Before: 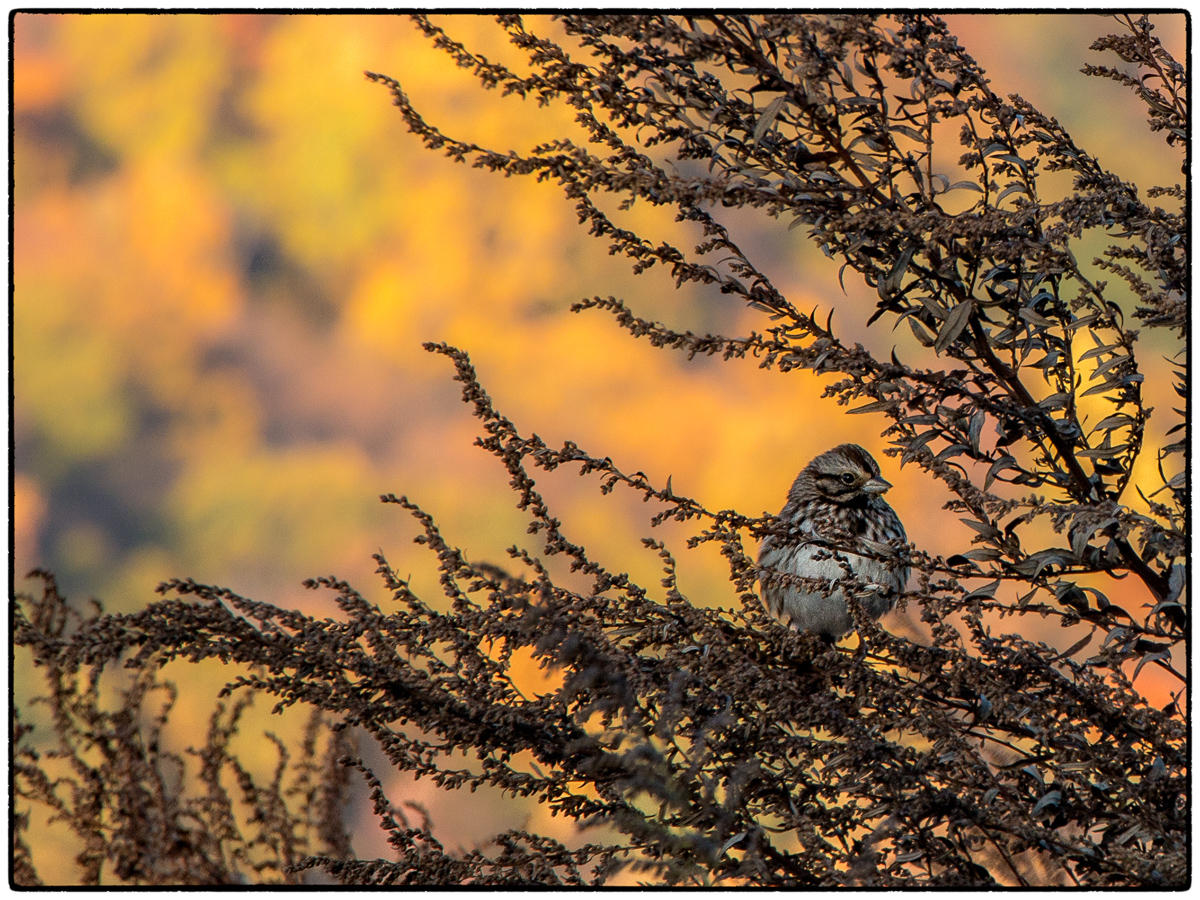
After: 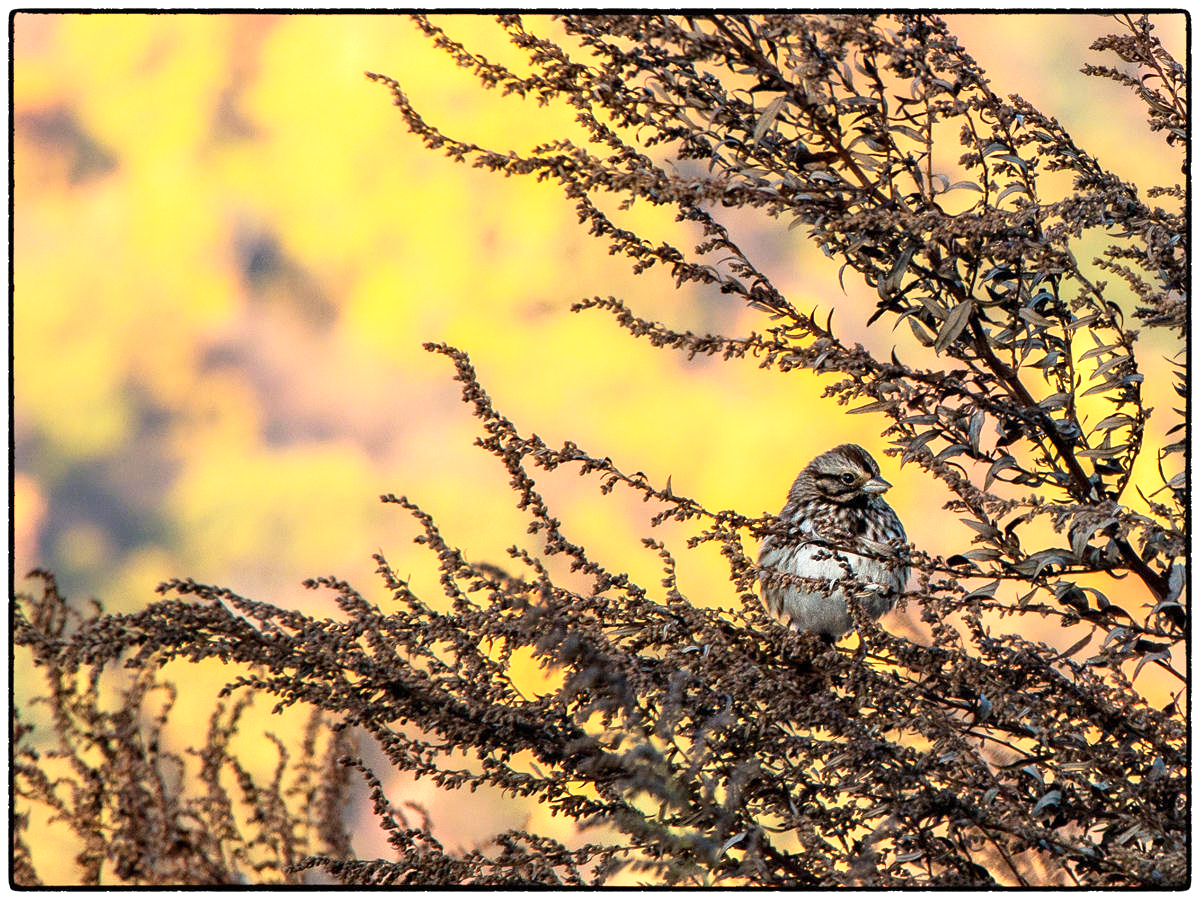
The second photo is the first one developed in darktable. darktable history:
tone equalizer: on, module defaults
exposure: exposure 0.6 EV, compensate highlight preservation false
base curve: curves: ch0 [(0, 0) (0.579, 0.807) (1, 1)], preserve colors none
